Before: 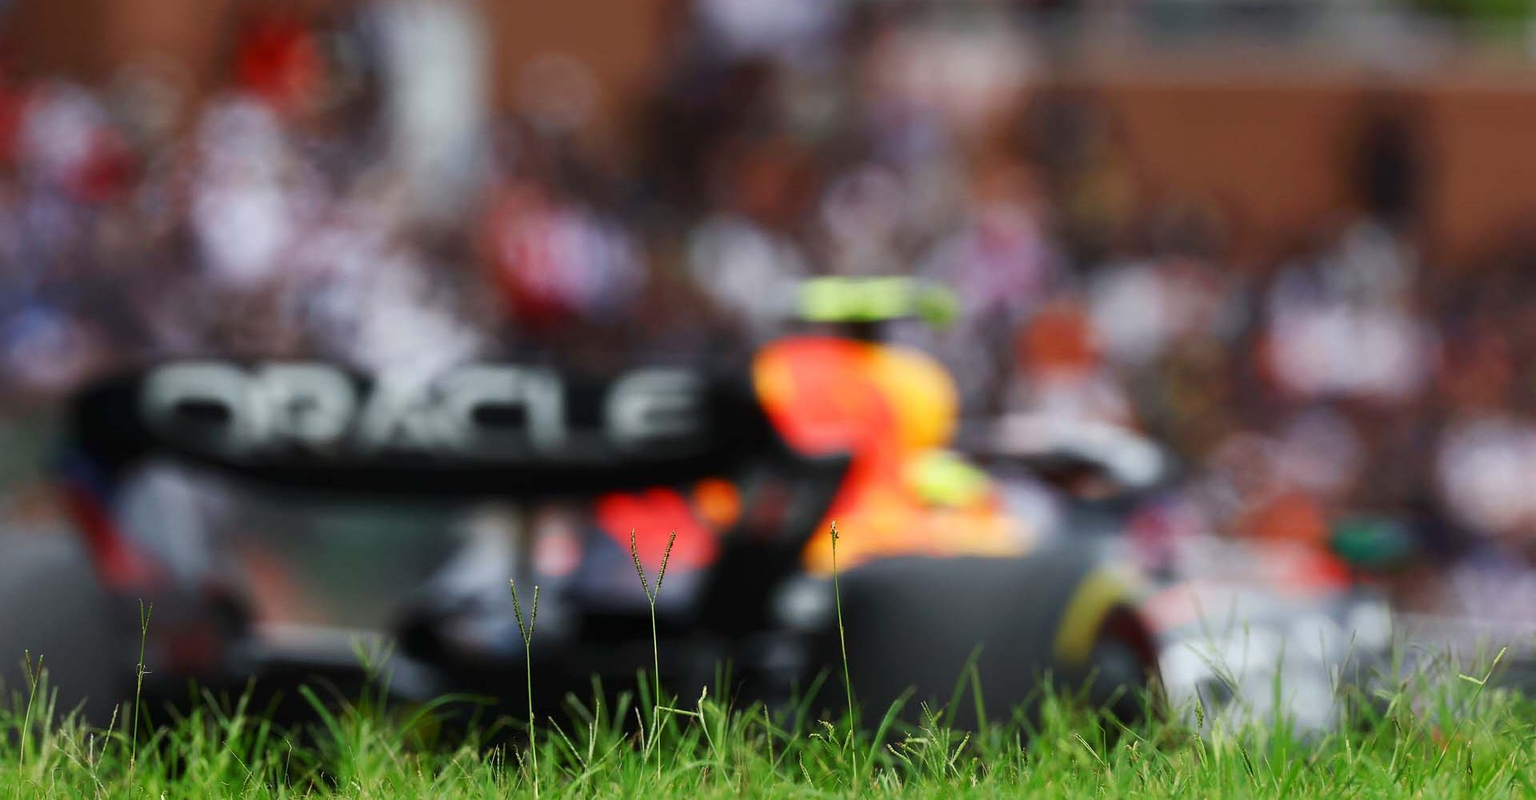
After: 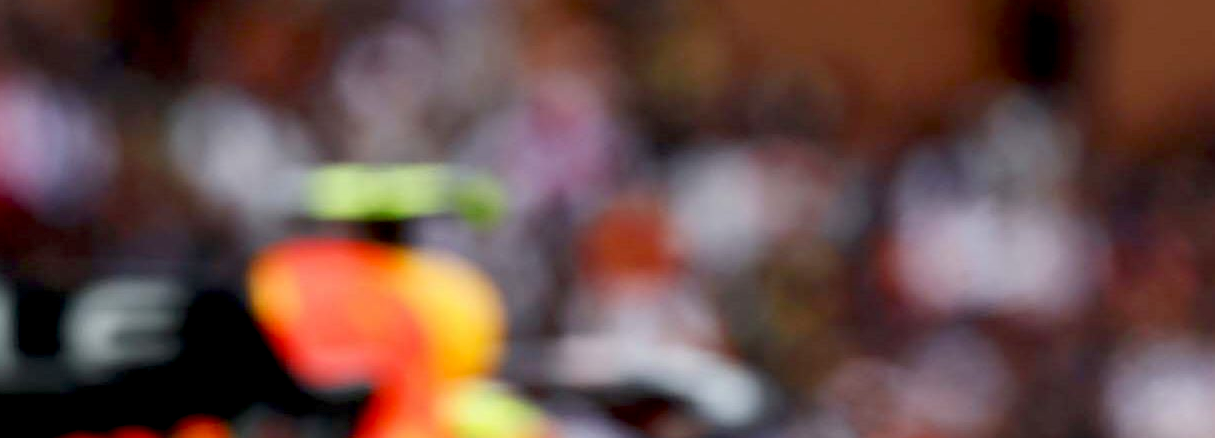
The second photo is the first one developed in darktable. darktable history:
exposure: black level correction 0.013, compensate highlight preservation false
crop: left 36.087%, top 18.246%, right 0.593%, bottom 37.864%
